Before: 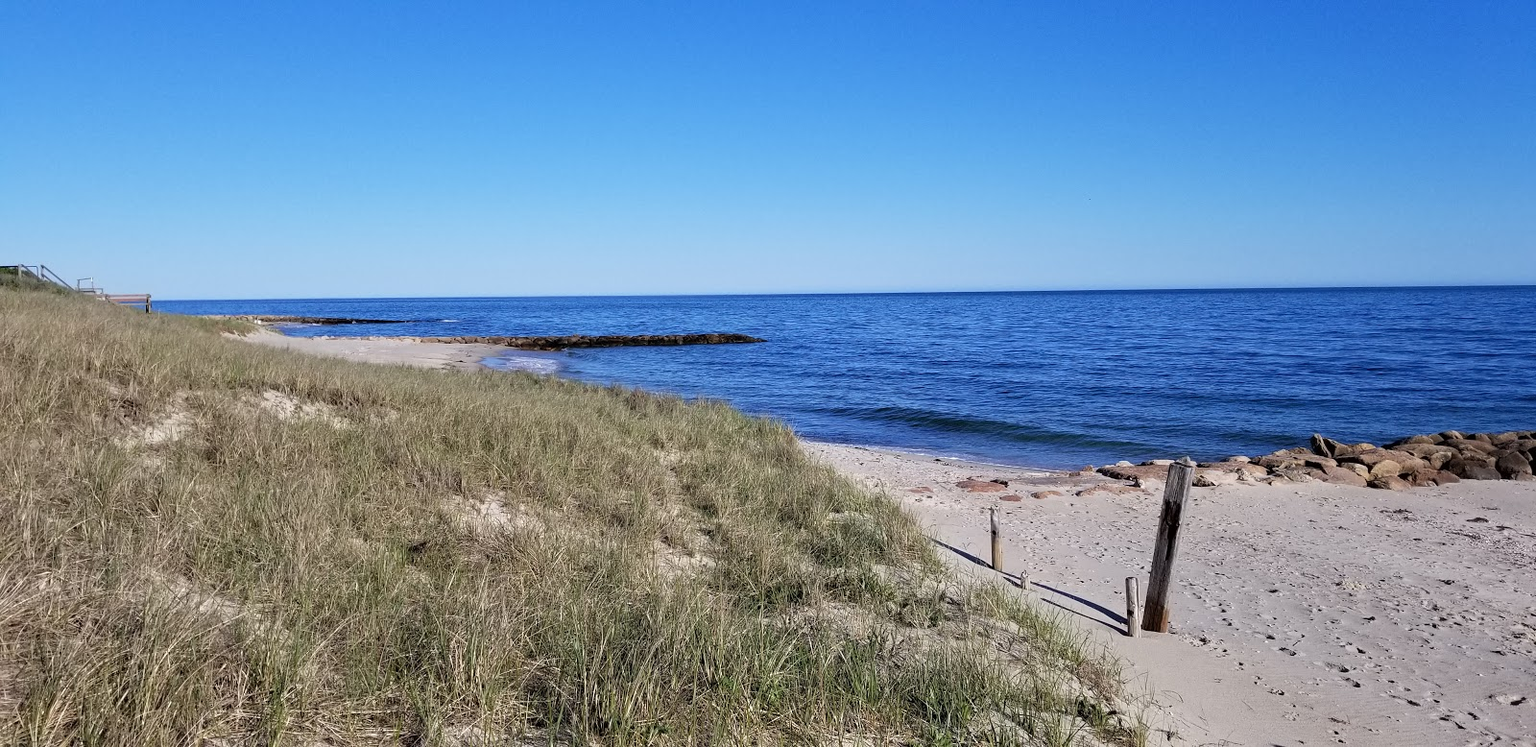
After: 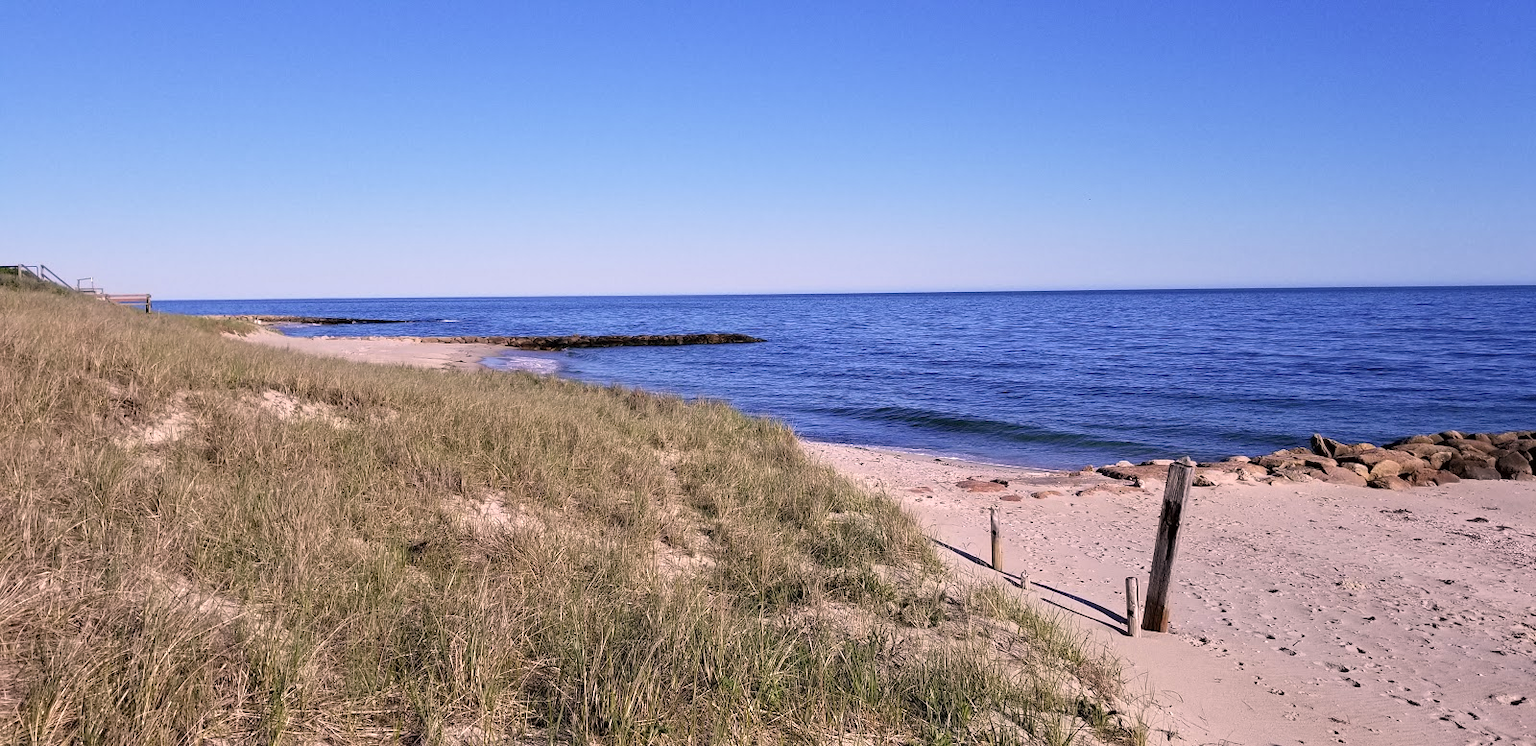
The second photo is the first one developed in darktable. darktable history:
exposure: exposure 0.161 EV, compensate highlight preservation false
color correction: highlights a* 12.96, highlights b* 5.55
